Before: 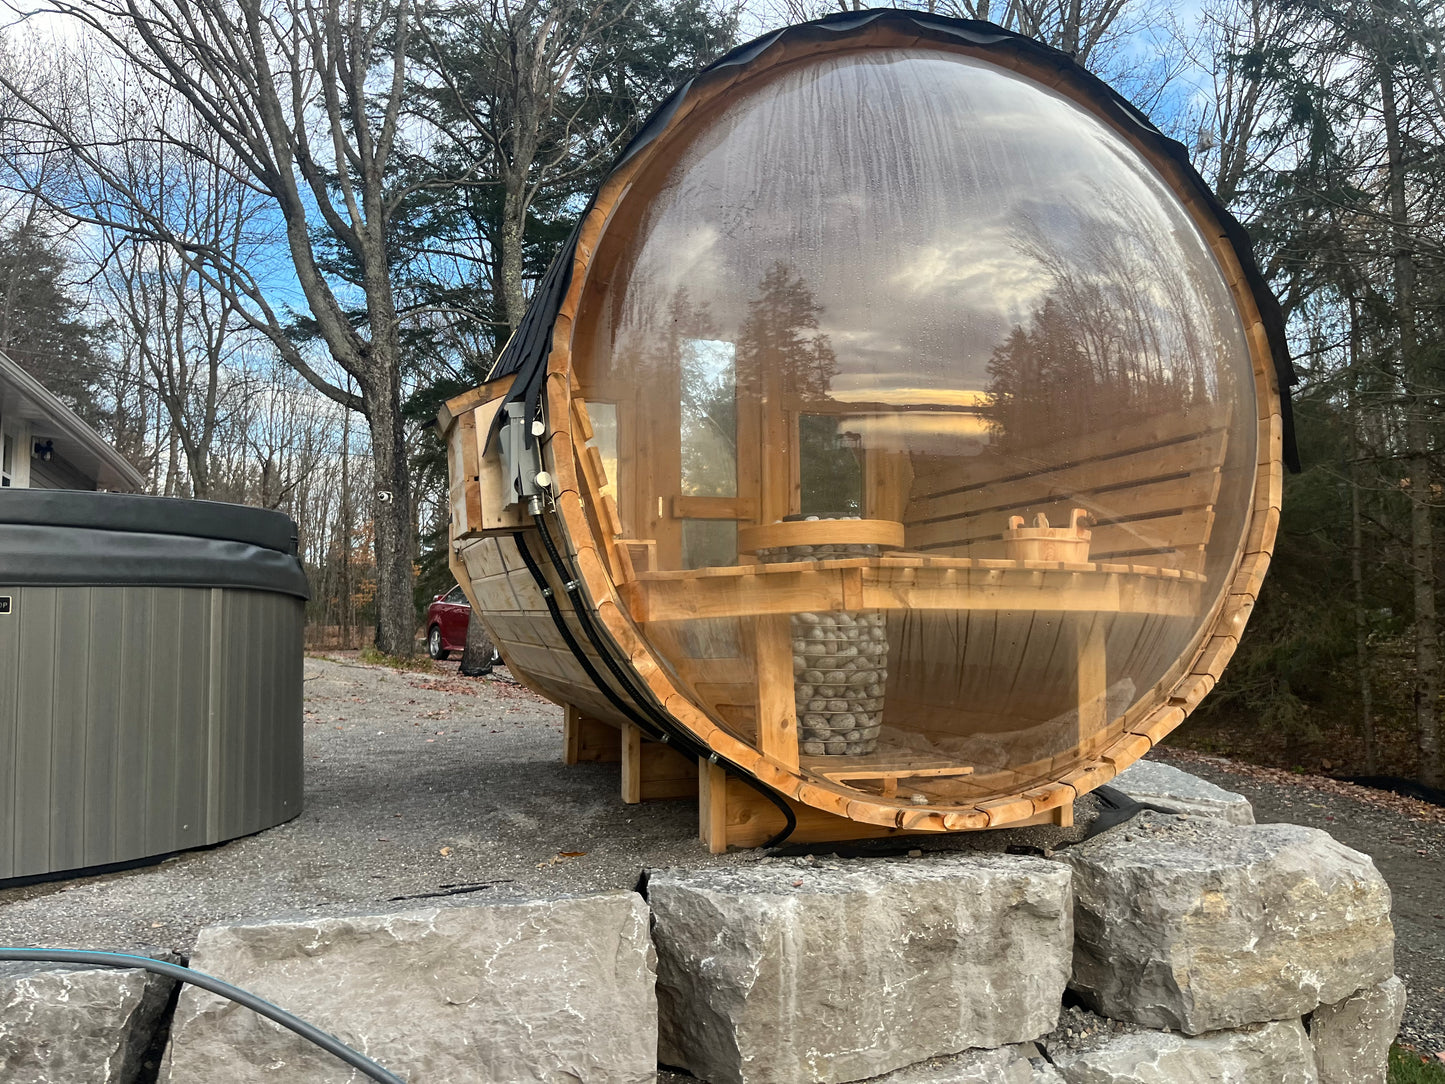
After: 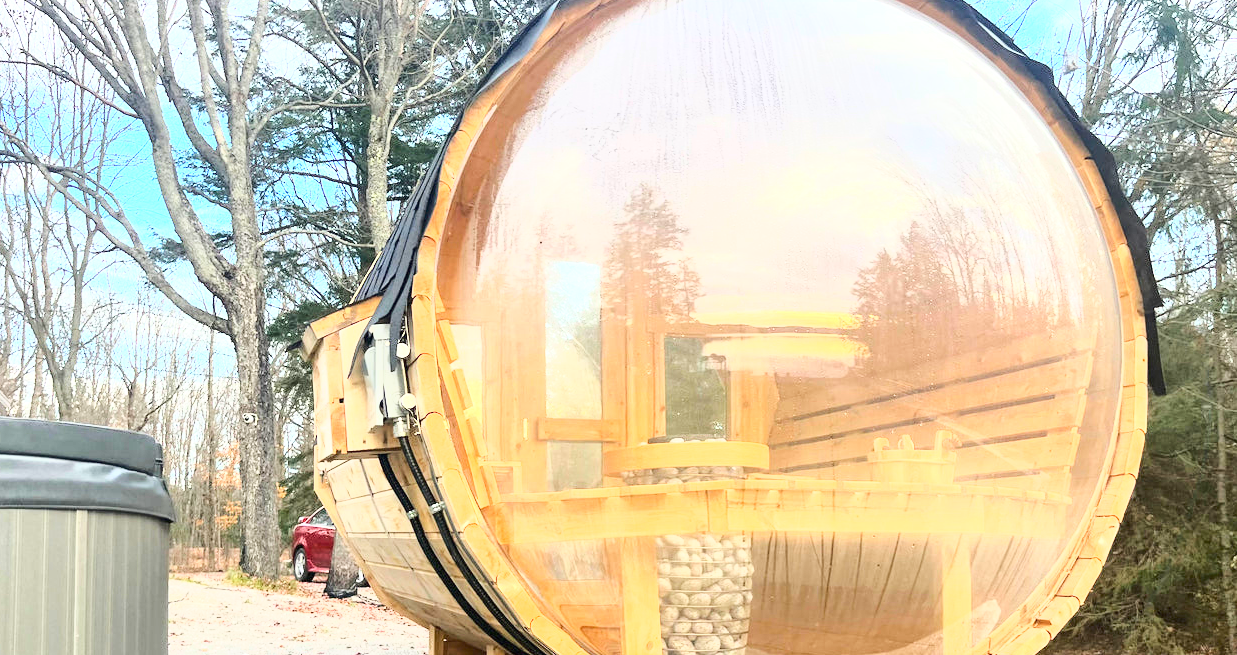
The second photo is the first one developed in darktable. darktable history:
base curve: curves: ch0 [(0, 0) (0.025, 0.046) (0.112, 0.277) (0.467, 0.74) (0.814, 0.929) (1, 0.942)]
crop and rotate: left 9.345%, top 7.22%, right 4.982%, bottom 32.331%
exposure: black level correction 0, exposure 1.5 EV, compensate exposure bias true, compensate highlight preservation false
